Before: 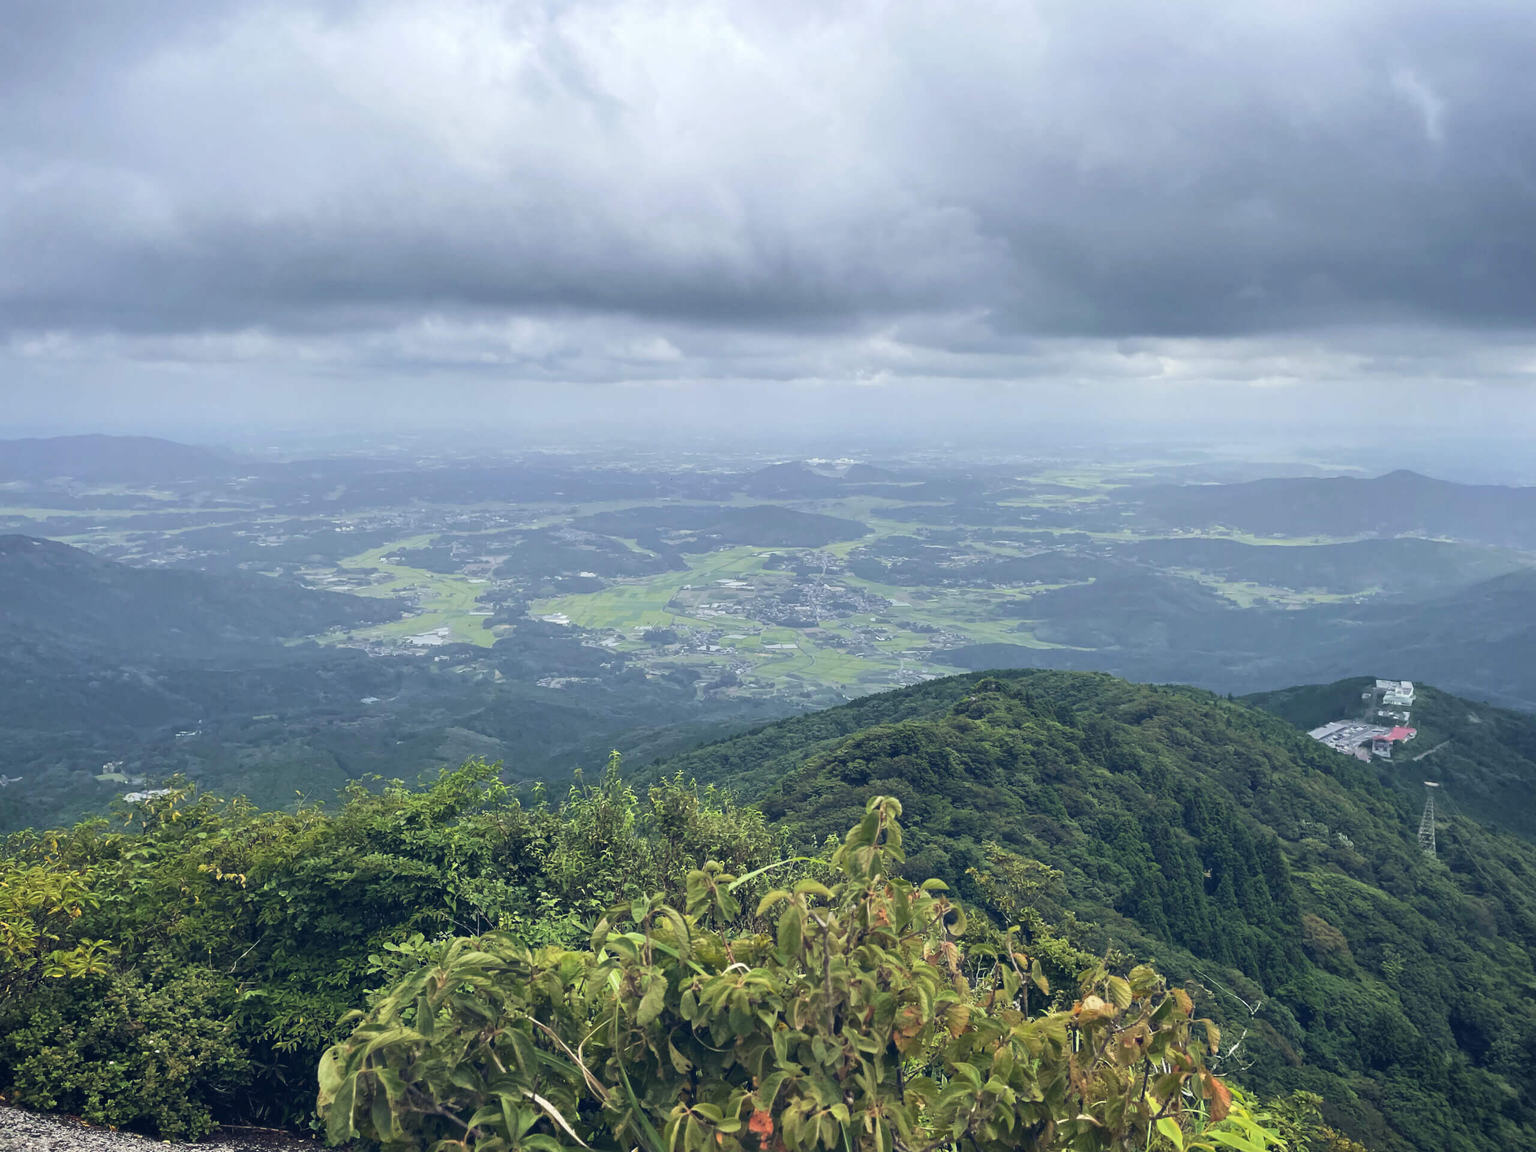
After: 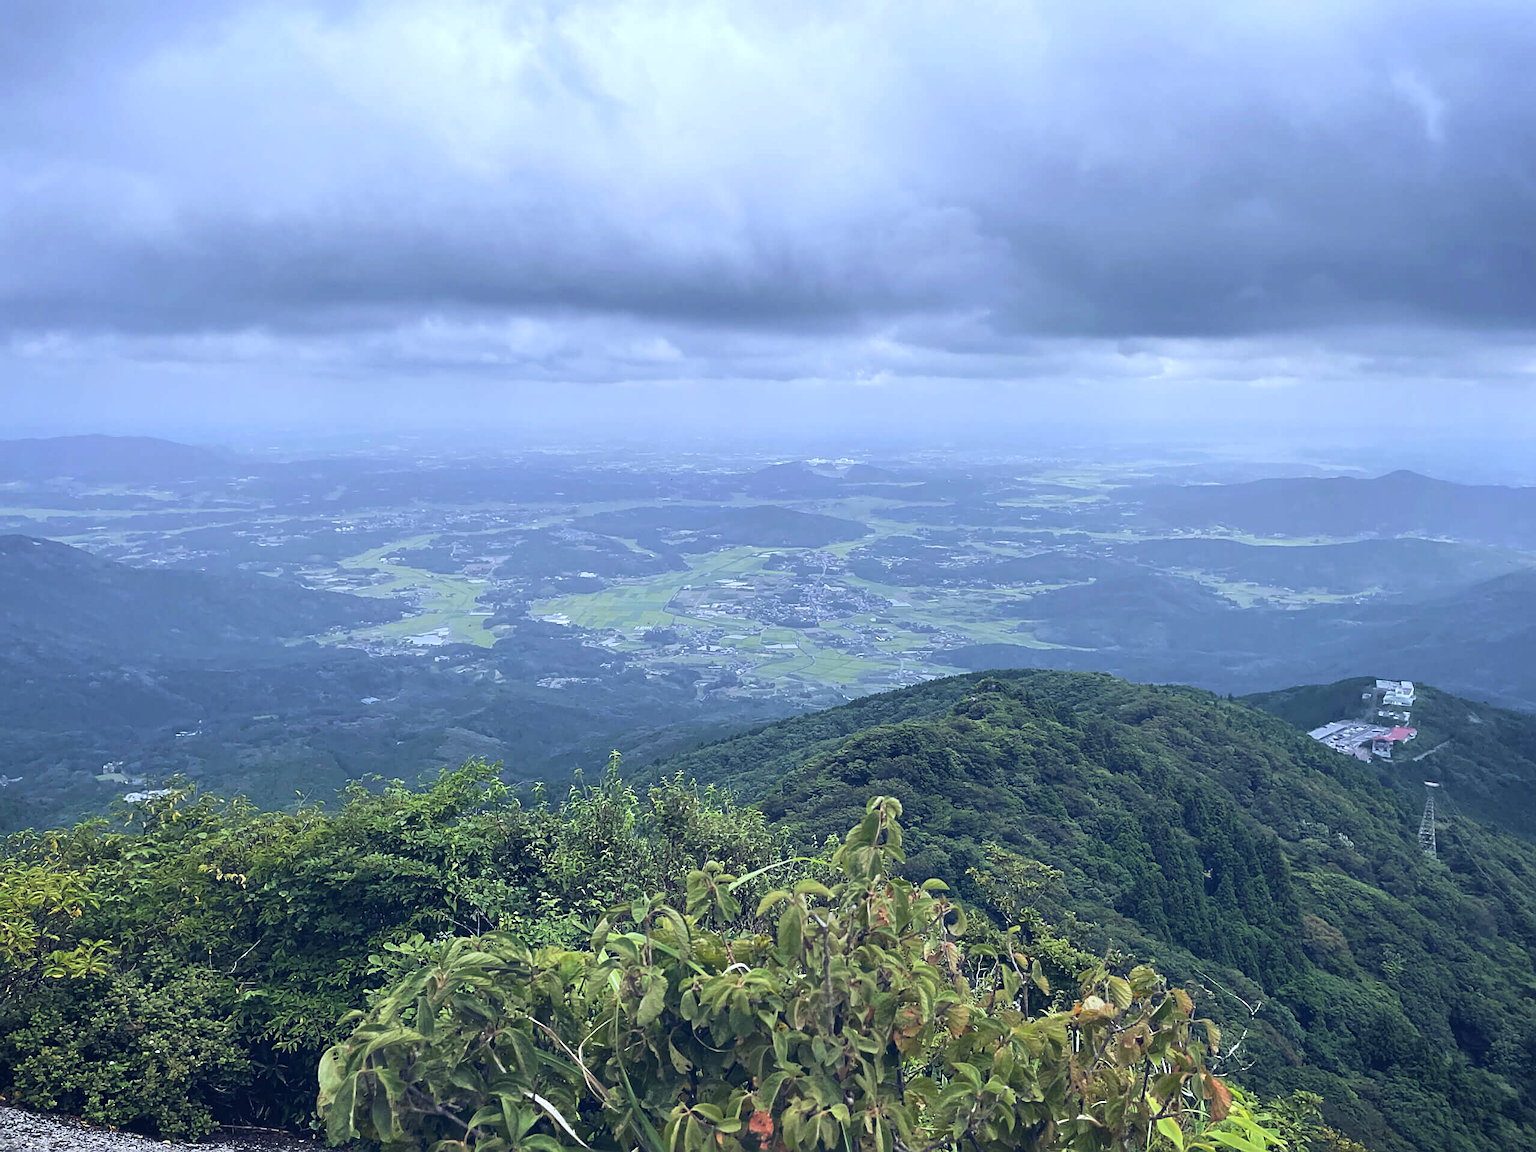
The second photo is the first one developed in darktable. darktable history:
sharpen: amount 0.55
white balance: red 0.948, green 1.02, blue 1.176
